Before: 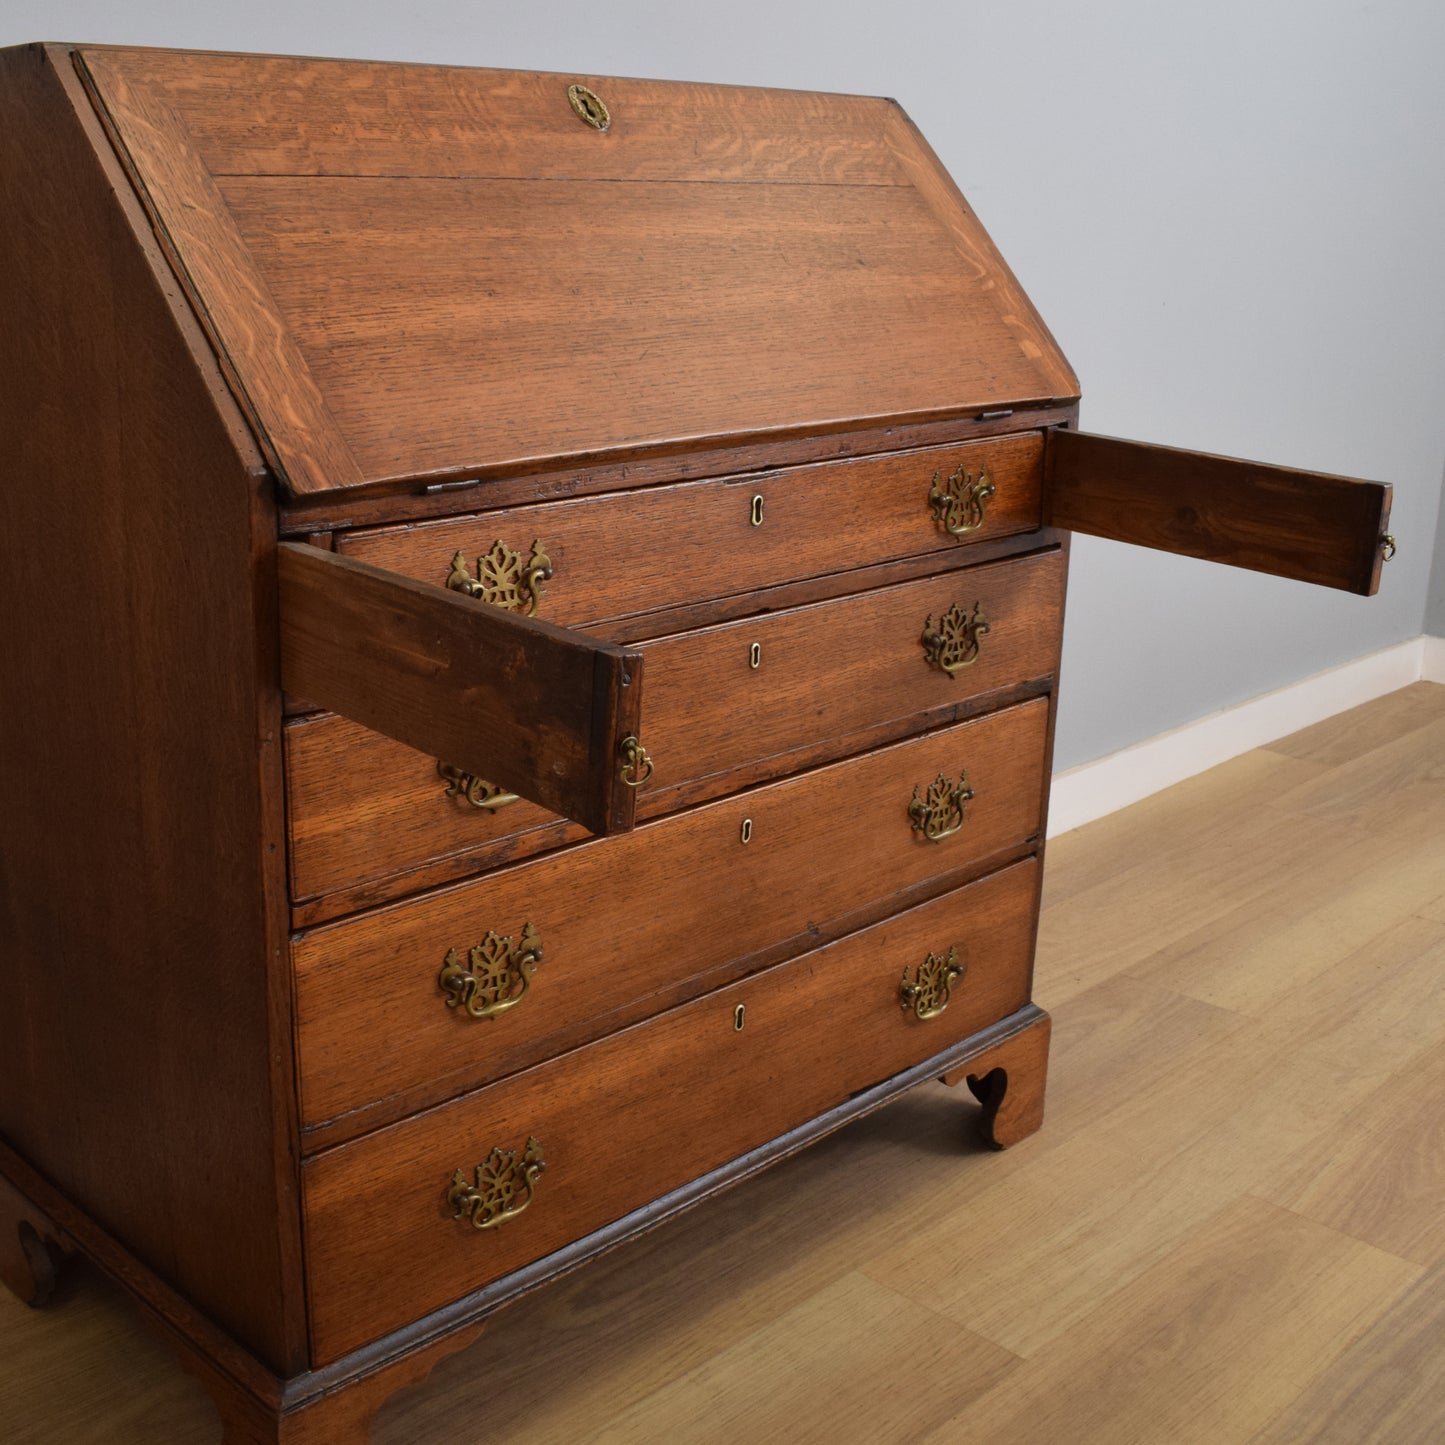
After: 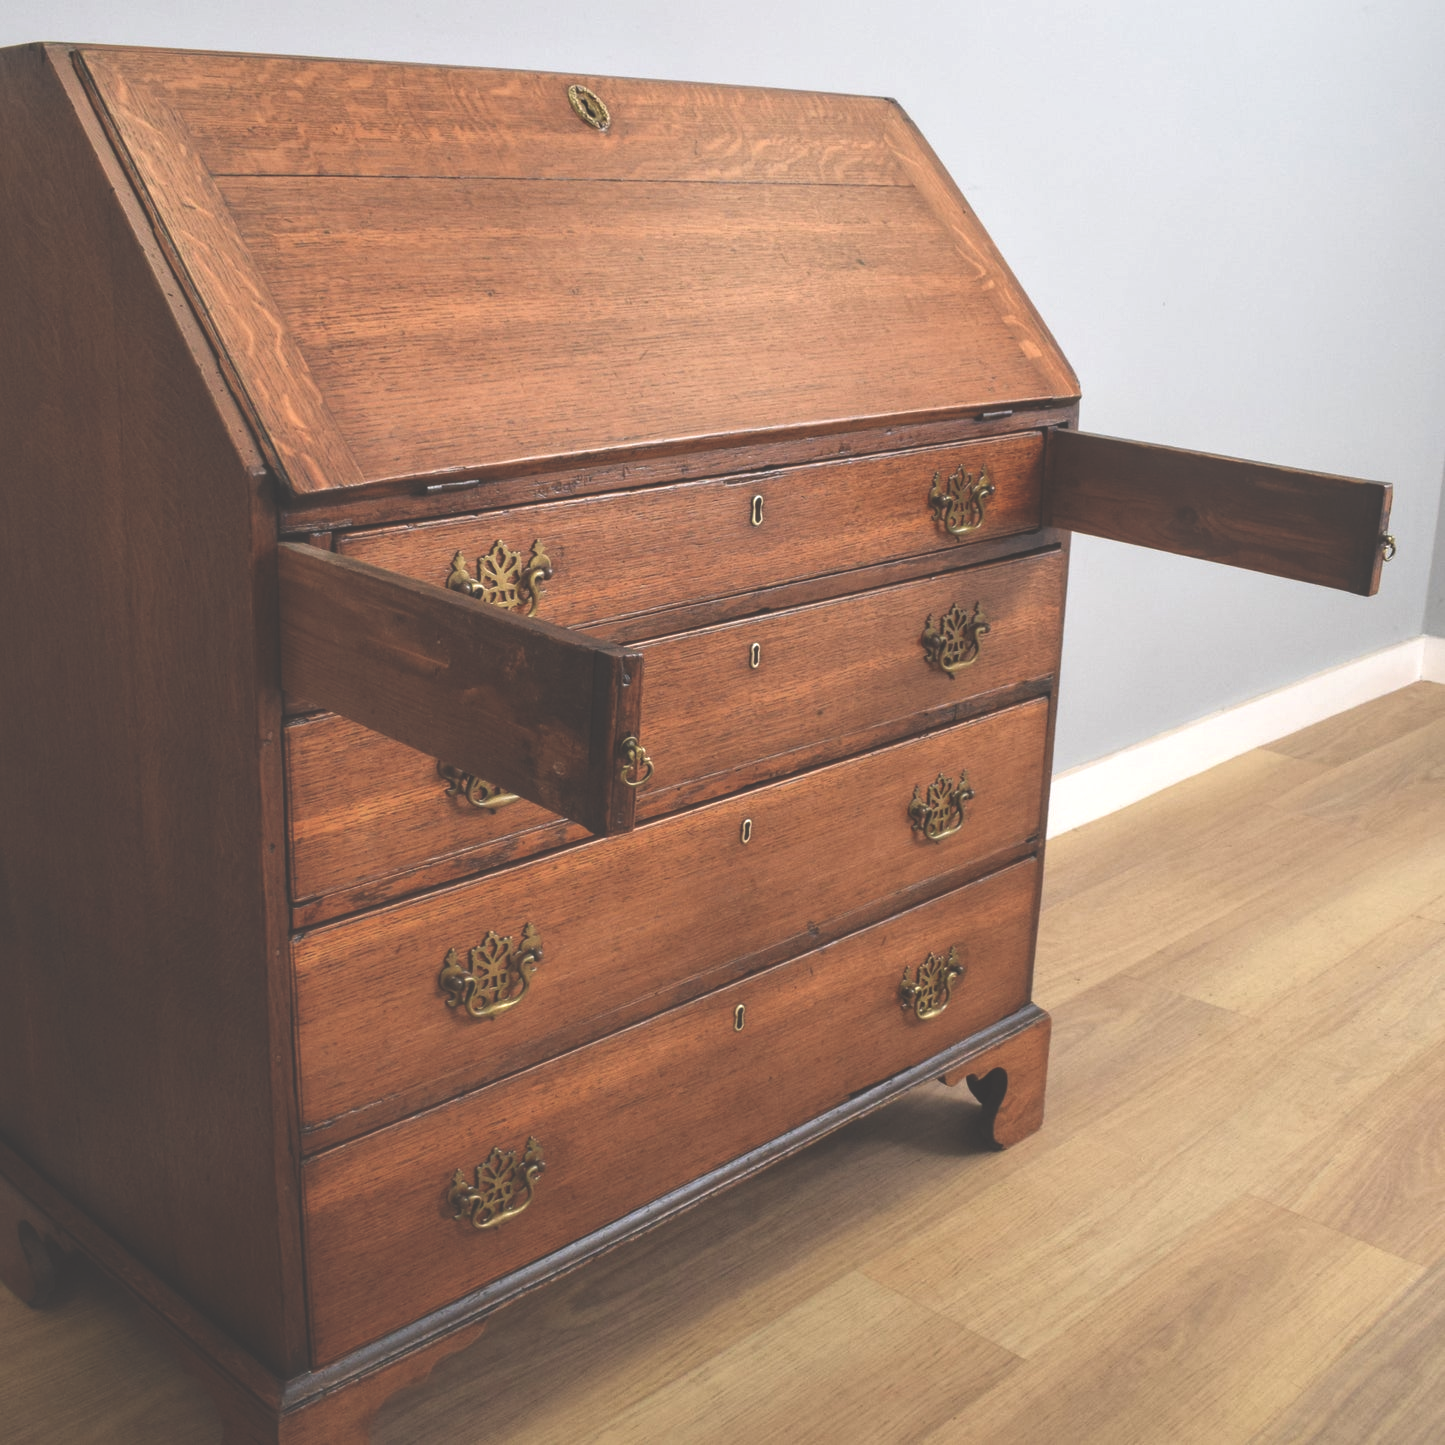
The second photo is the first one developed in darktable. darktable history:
exposure: black level correction -0.04, exposure 0.06 EV, compensate highlight preservation false
local contrast: on, module defaults
tone equalizer: -8 EV -0.428 EV, -7 EV -0.365 EV, -6 EV -0.307 EV, -5 EV -0.205 EV, -3 EV 0.24 EV, -2 EV 0.319 EV, -1 EV 0.386 EV, +0 EV 0.419 EV
